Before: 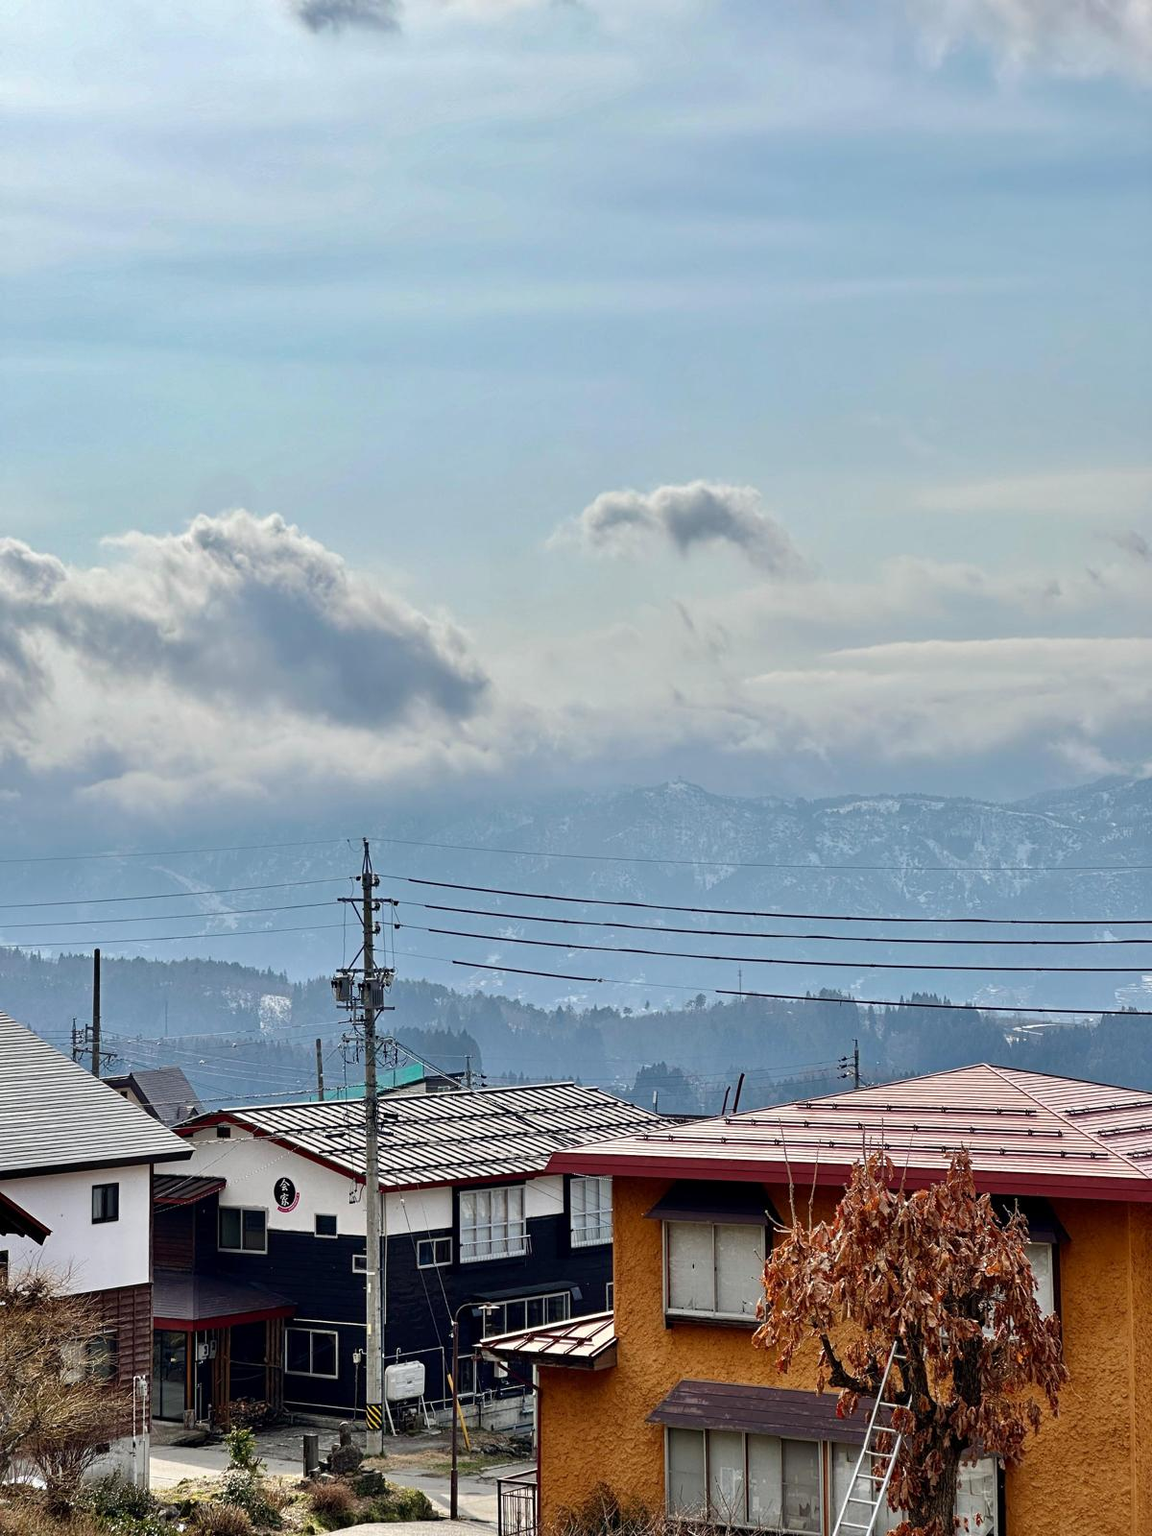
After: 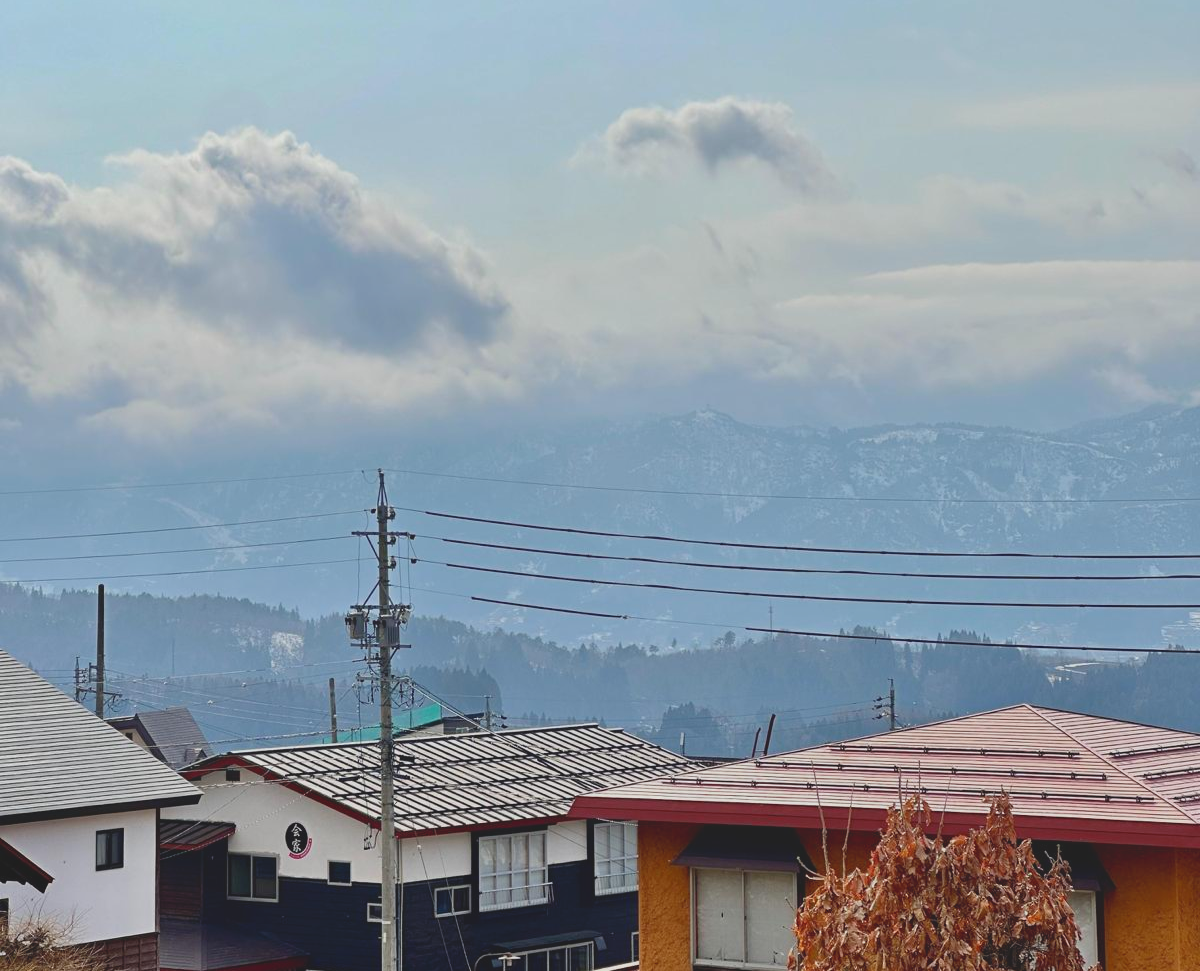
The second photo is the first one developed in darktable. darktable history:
crop and rotate: top 25.357%, bottom 13.942%
local contrast: detail 69%
